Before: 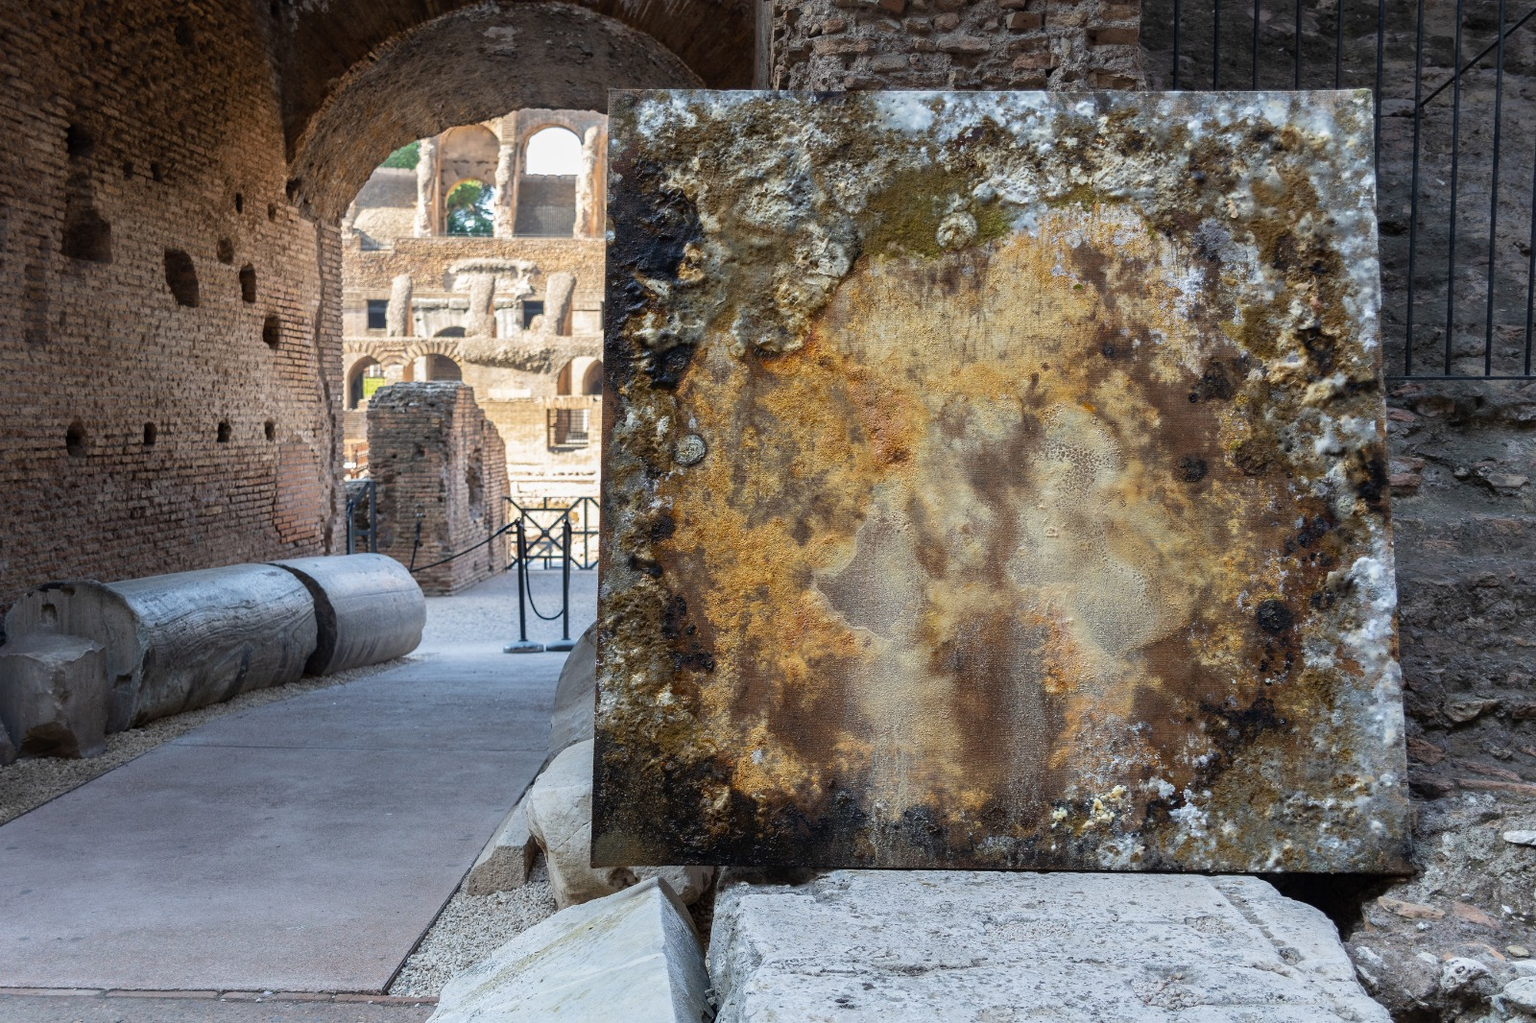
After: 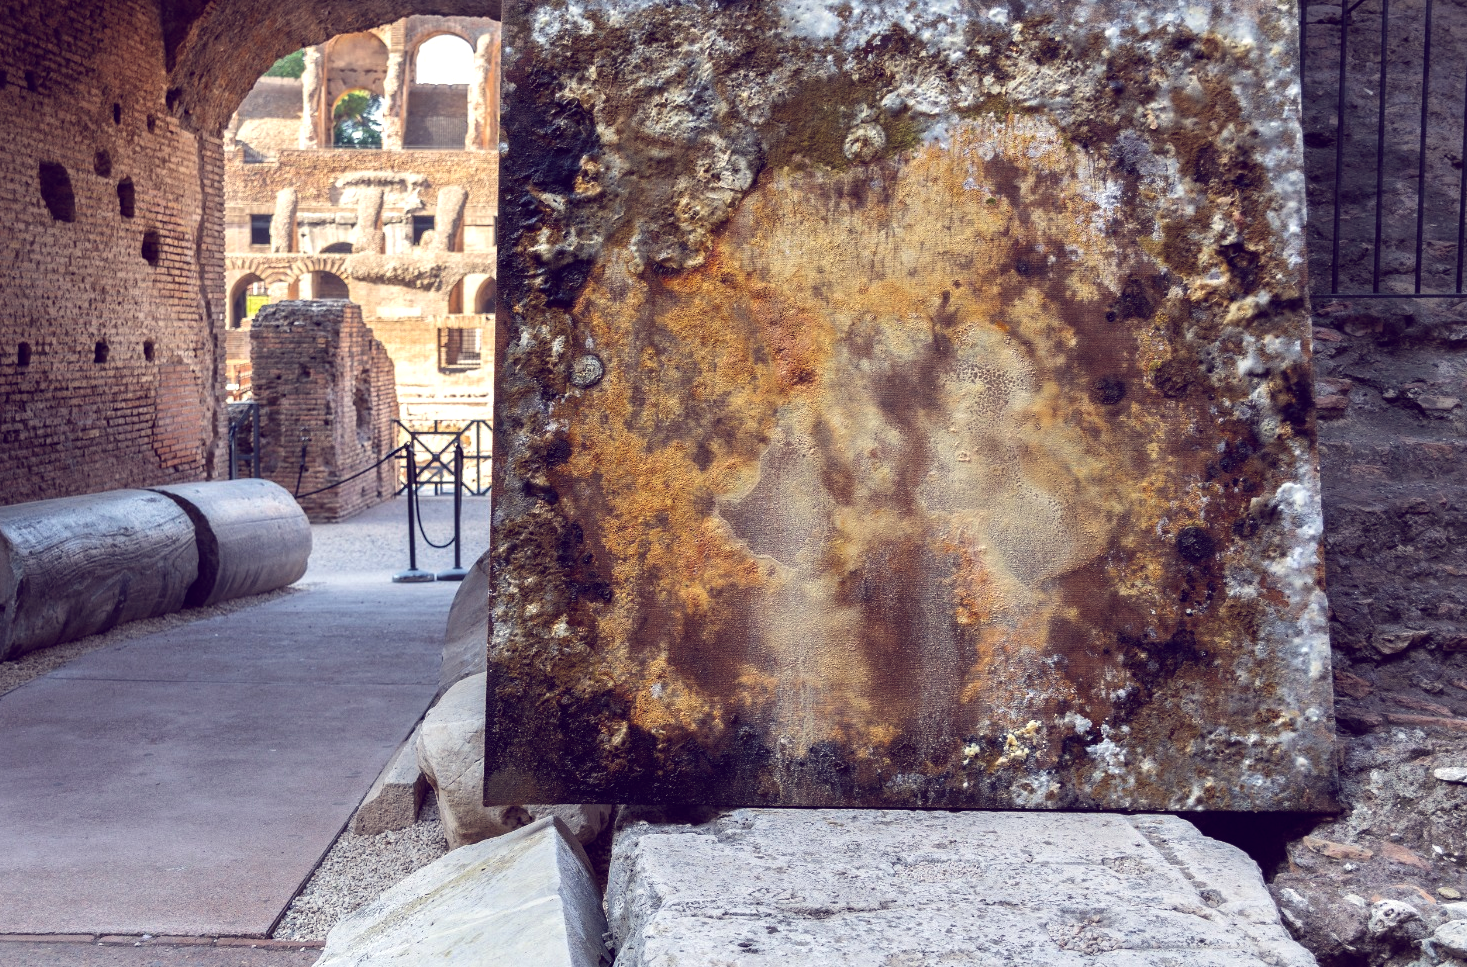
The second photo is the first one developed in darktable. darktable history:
crop and rotate: left 8.262%, top 9.226%
color balance: lift [1.001, 0.997, 0.99, 1.01], gamma [1.007, 1, 0.975, 1.025], gain [1, 1.065, 1.052, 0.935], contrast 13.25%
